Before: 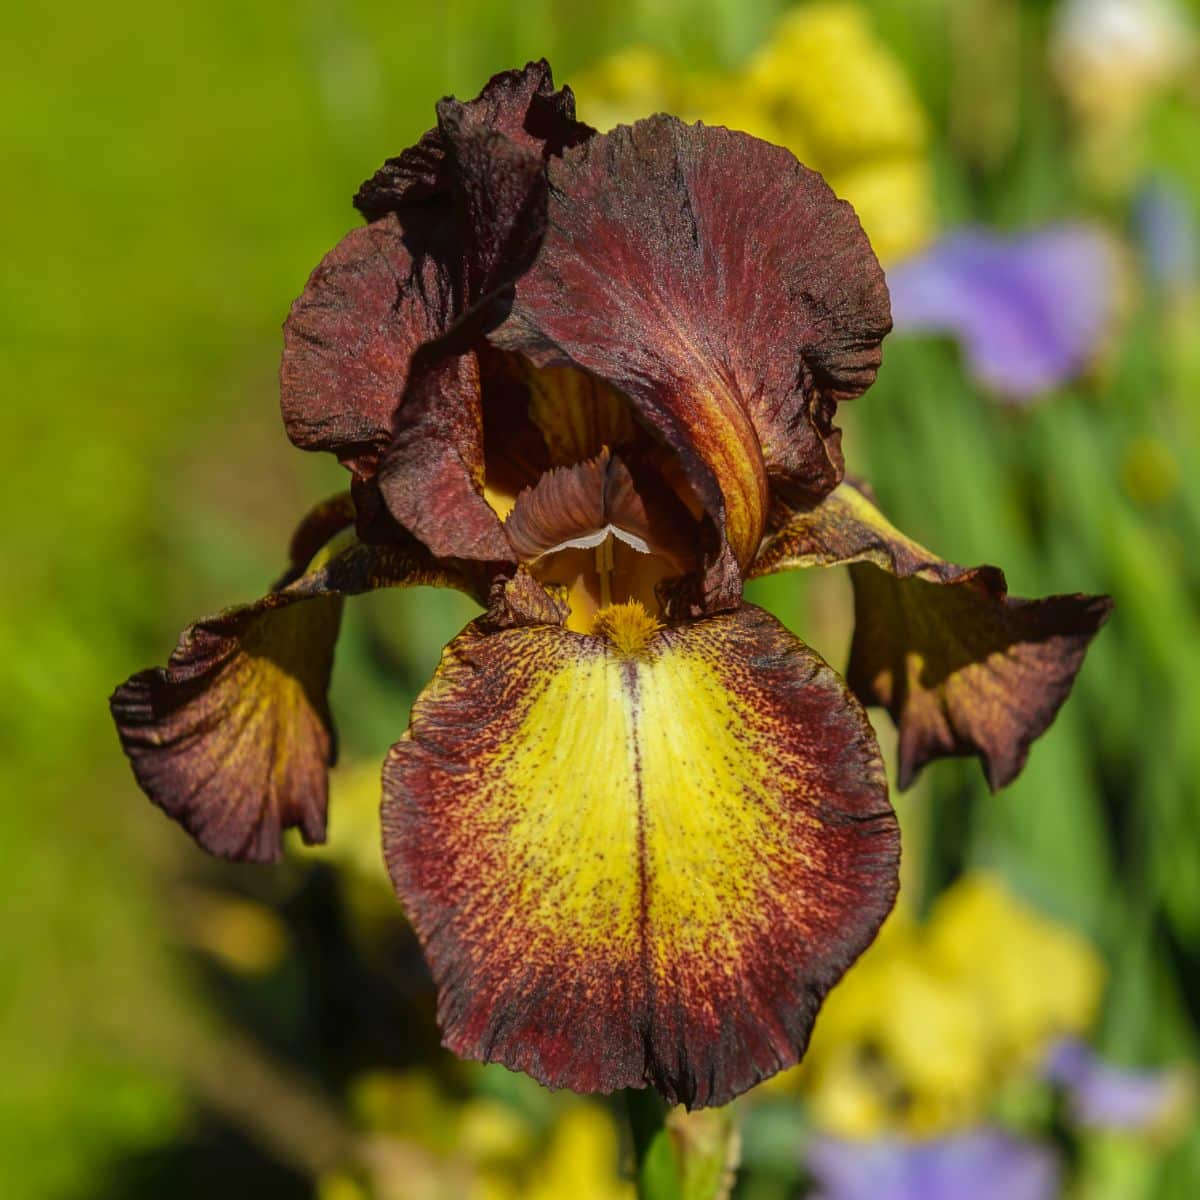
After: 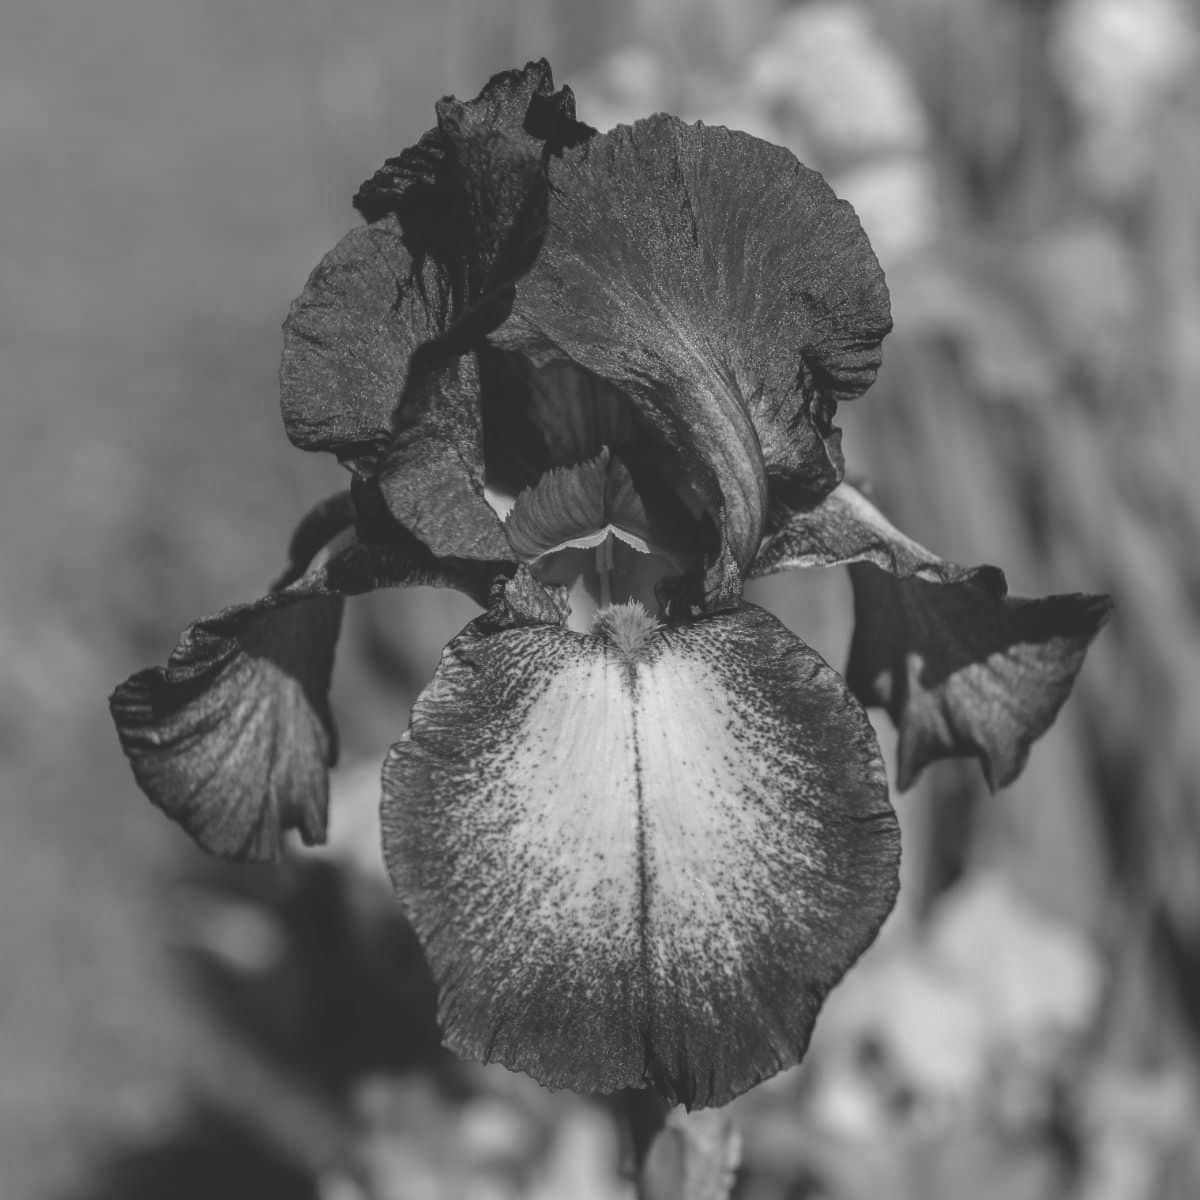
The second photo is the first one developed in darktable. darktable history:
tone equalizer: on, module defaults
exposure: black level correction -0.025, exposure -0.117 EV, compensate highlight preservation false
monochrome: on, module defaults
